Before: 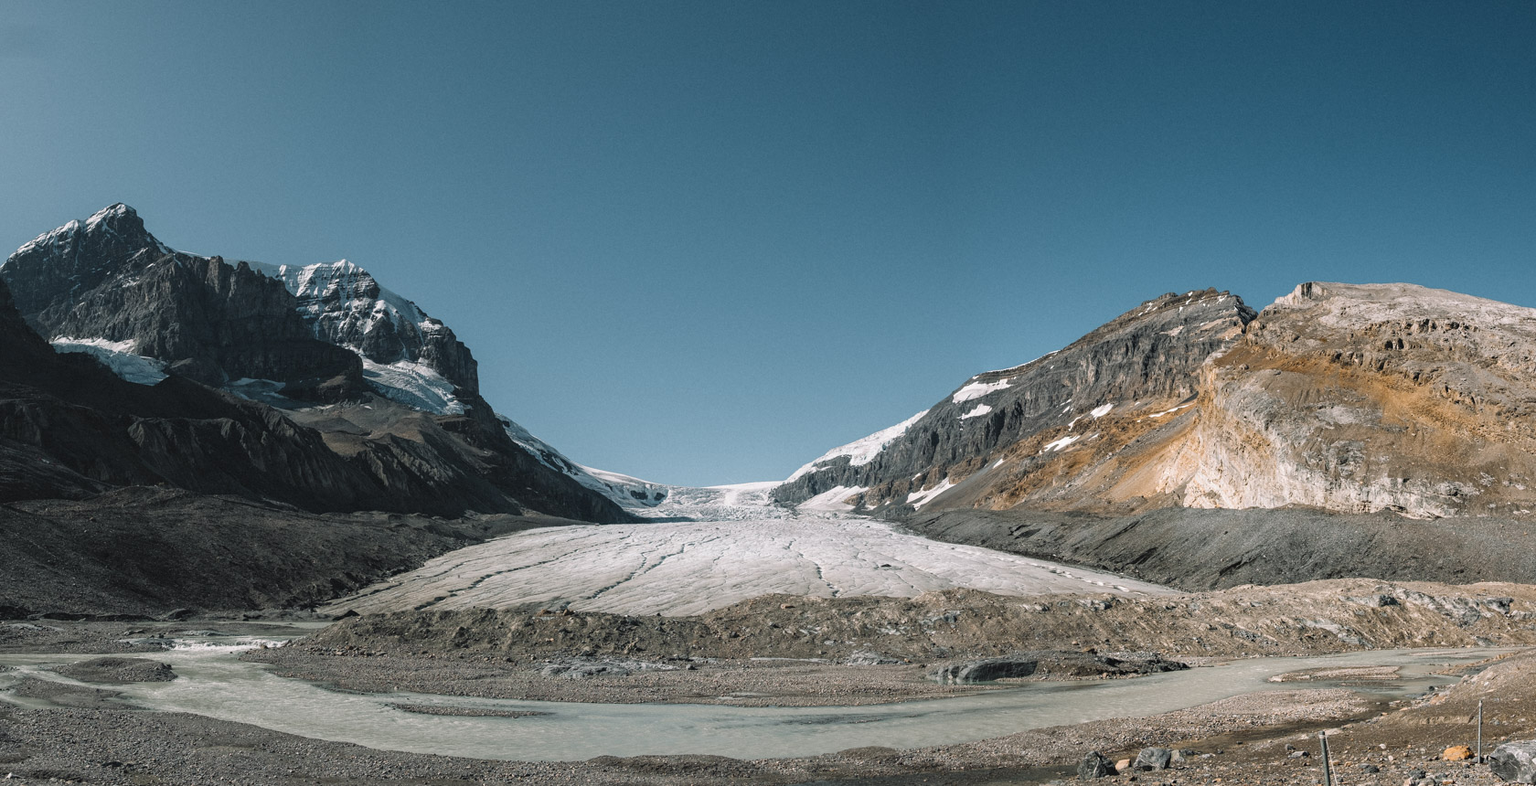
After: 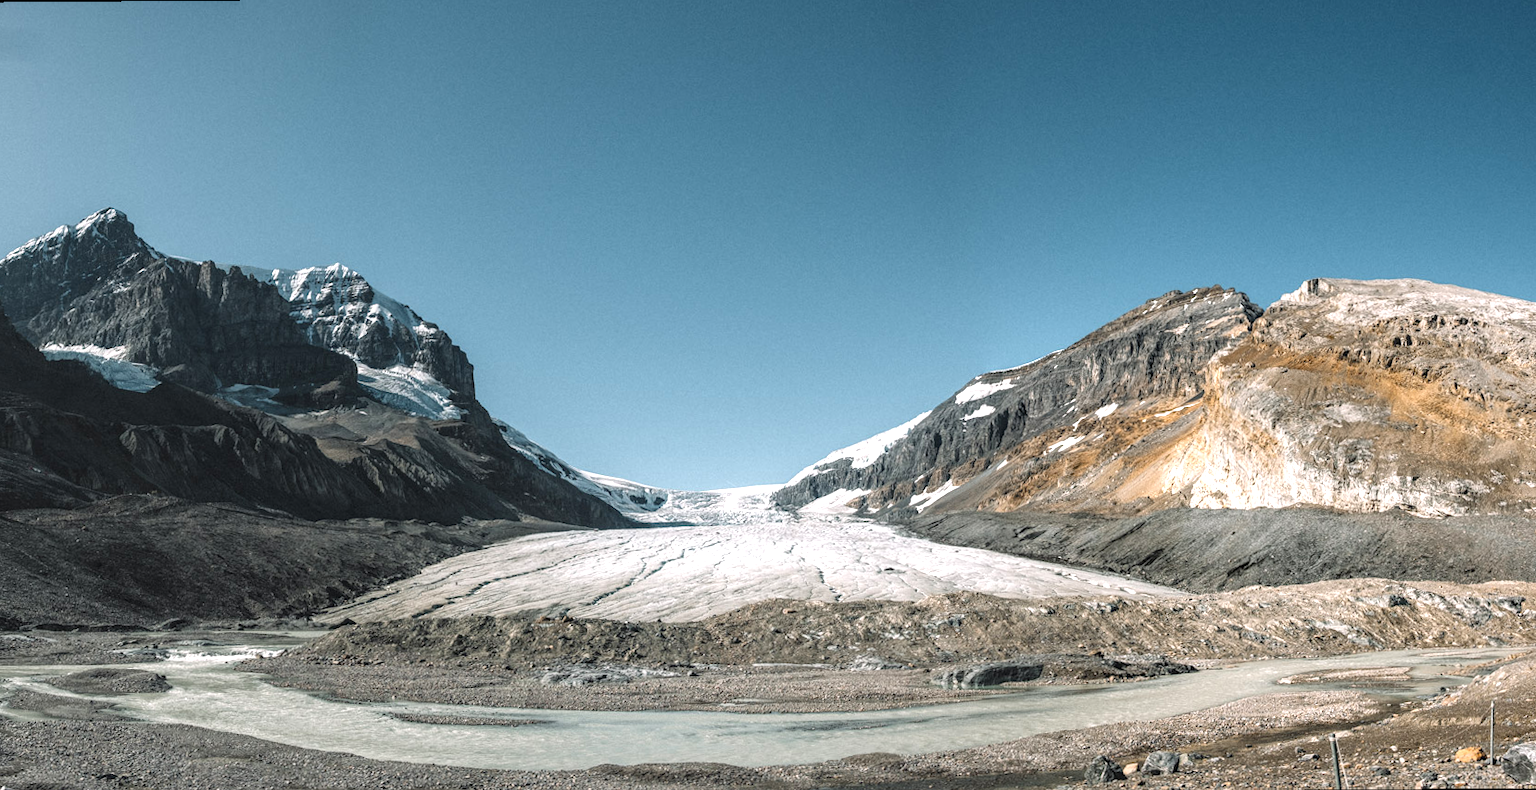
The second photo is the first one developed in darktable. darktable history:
local contrast: on, module defaults
exposure: exposure 0.6 EV, compensate highlight preservation false
rotate and perspective: rotation -0.45°, automatic cropping original format, crop left 0.008, crop right 0.992, crop top 0.012, crop bottom 0.988
